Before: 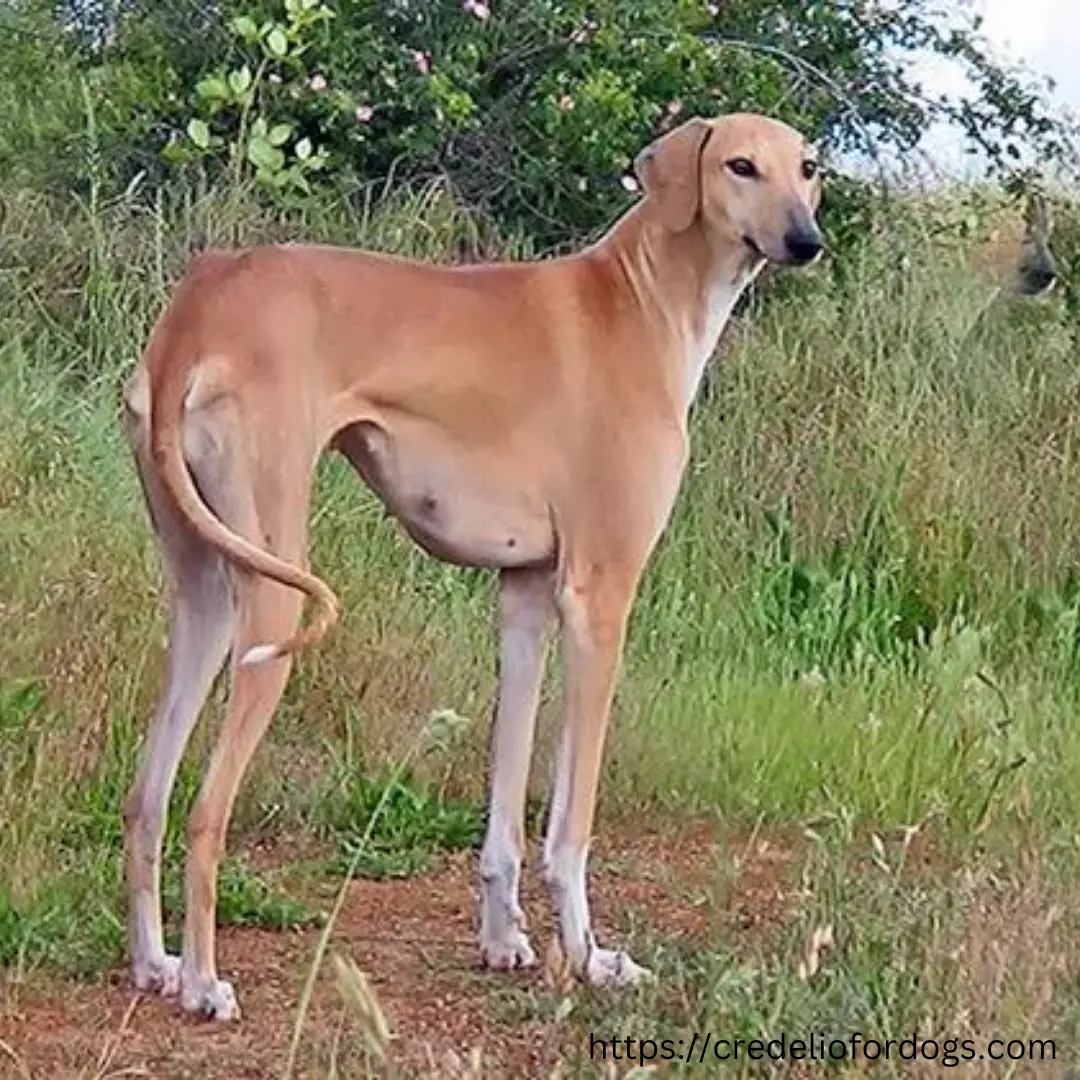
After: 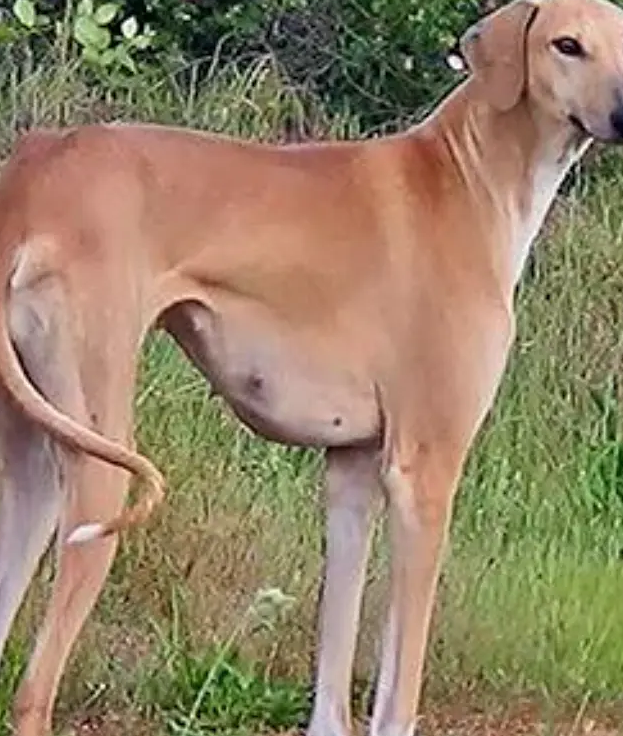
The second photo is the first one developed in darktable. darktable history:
crop: left 16.202%, top 11.208%, right 26.045%, bottom 20.557%
sharpen: amount 0.2
